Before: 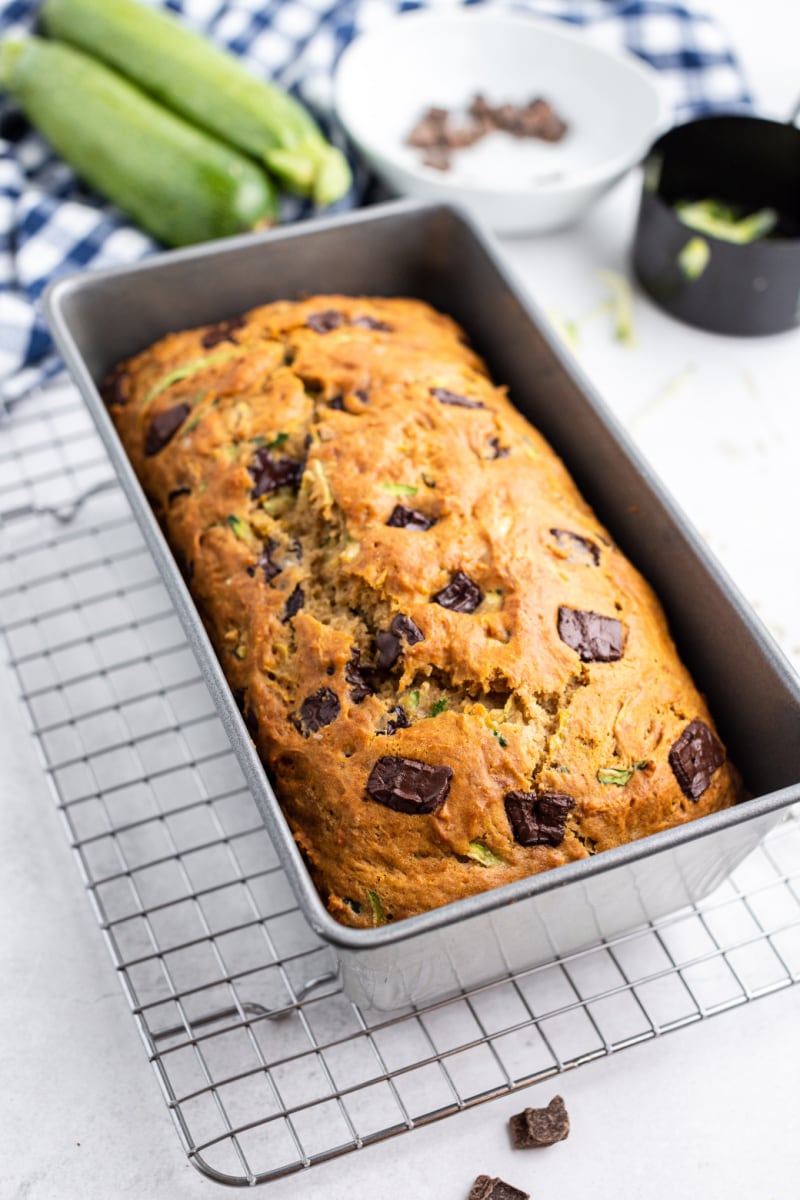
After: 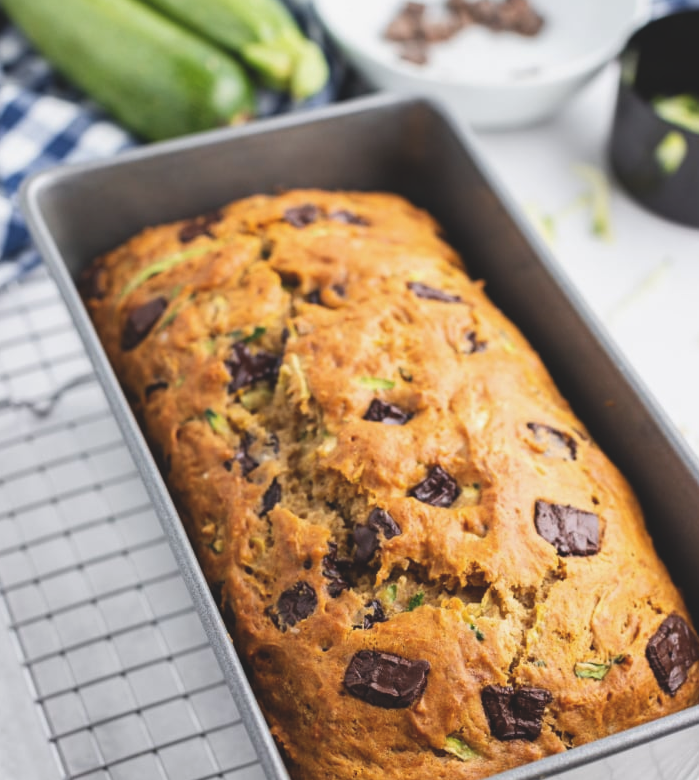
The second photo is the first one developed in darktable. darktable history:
crop: left 2.918%, top 8.839%, right 9.655%, bottom 26.11%
exposure: black level correction -0.015, exposure -0.137 EV, compensate exposure bias true, compensate highlight preservation false
